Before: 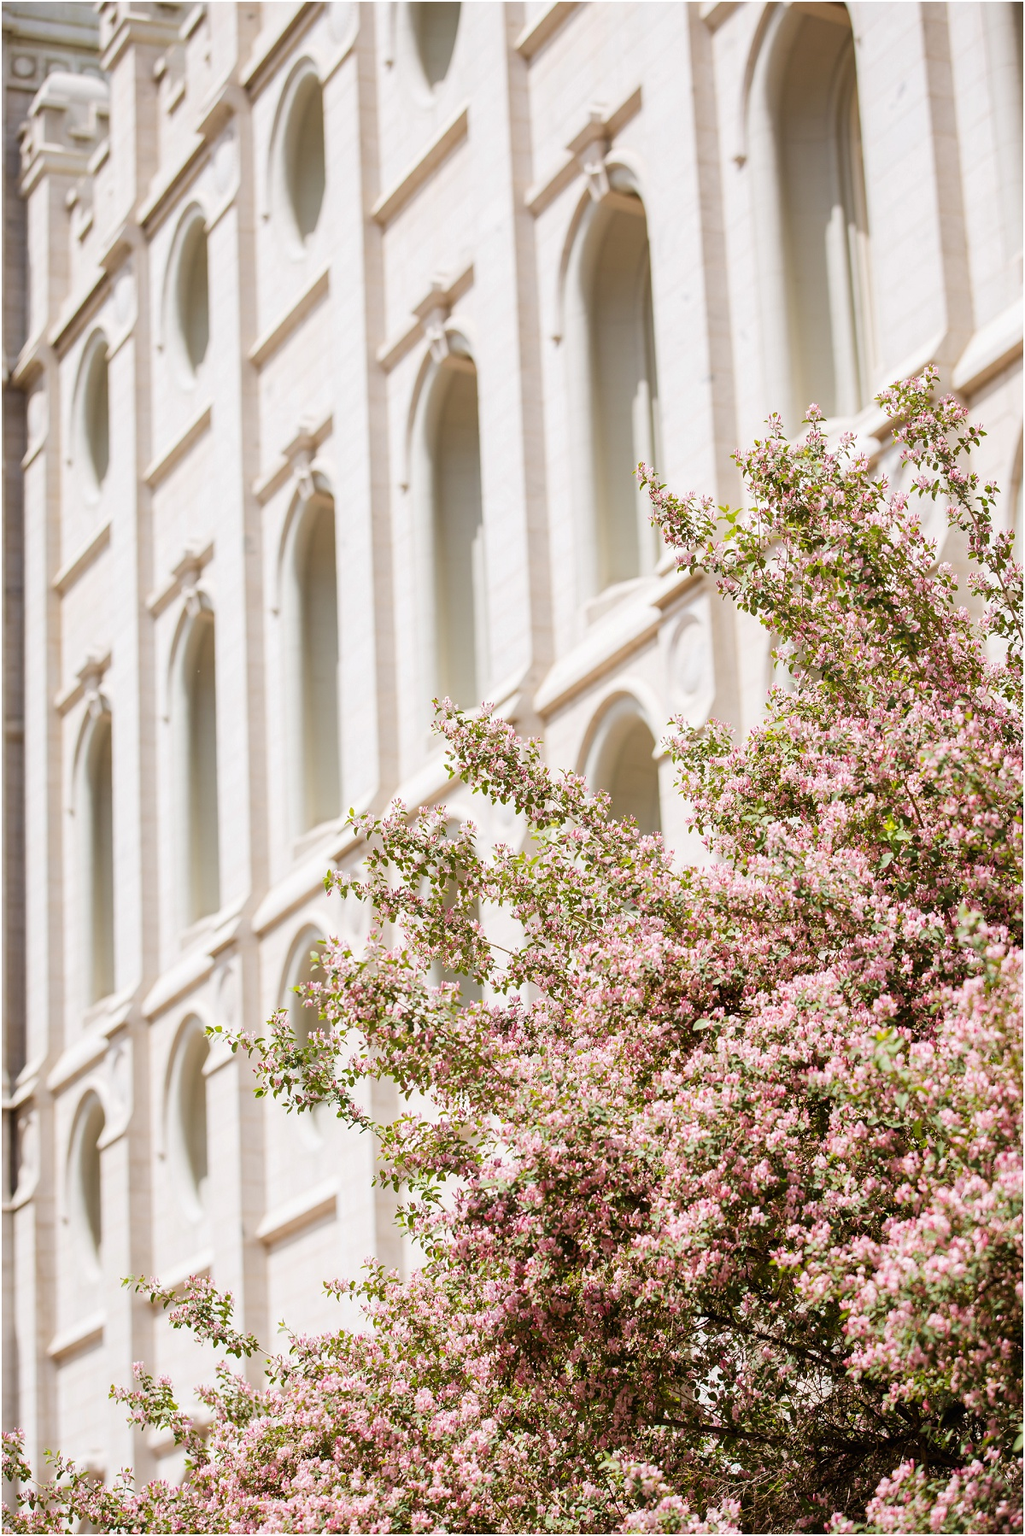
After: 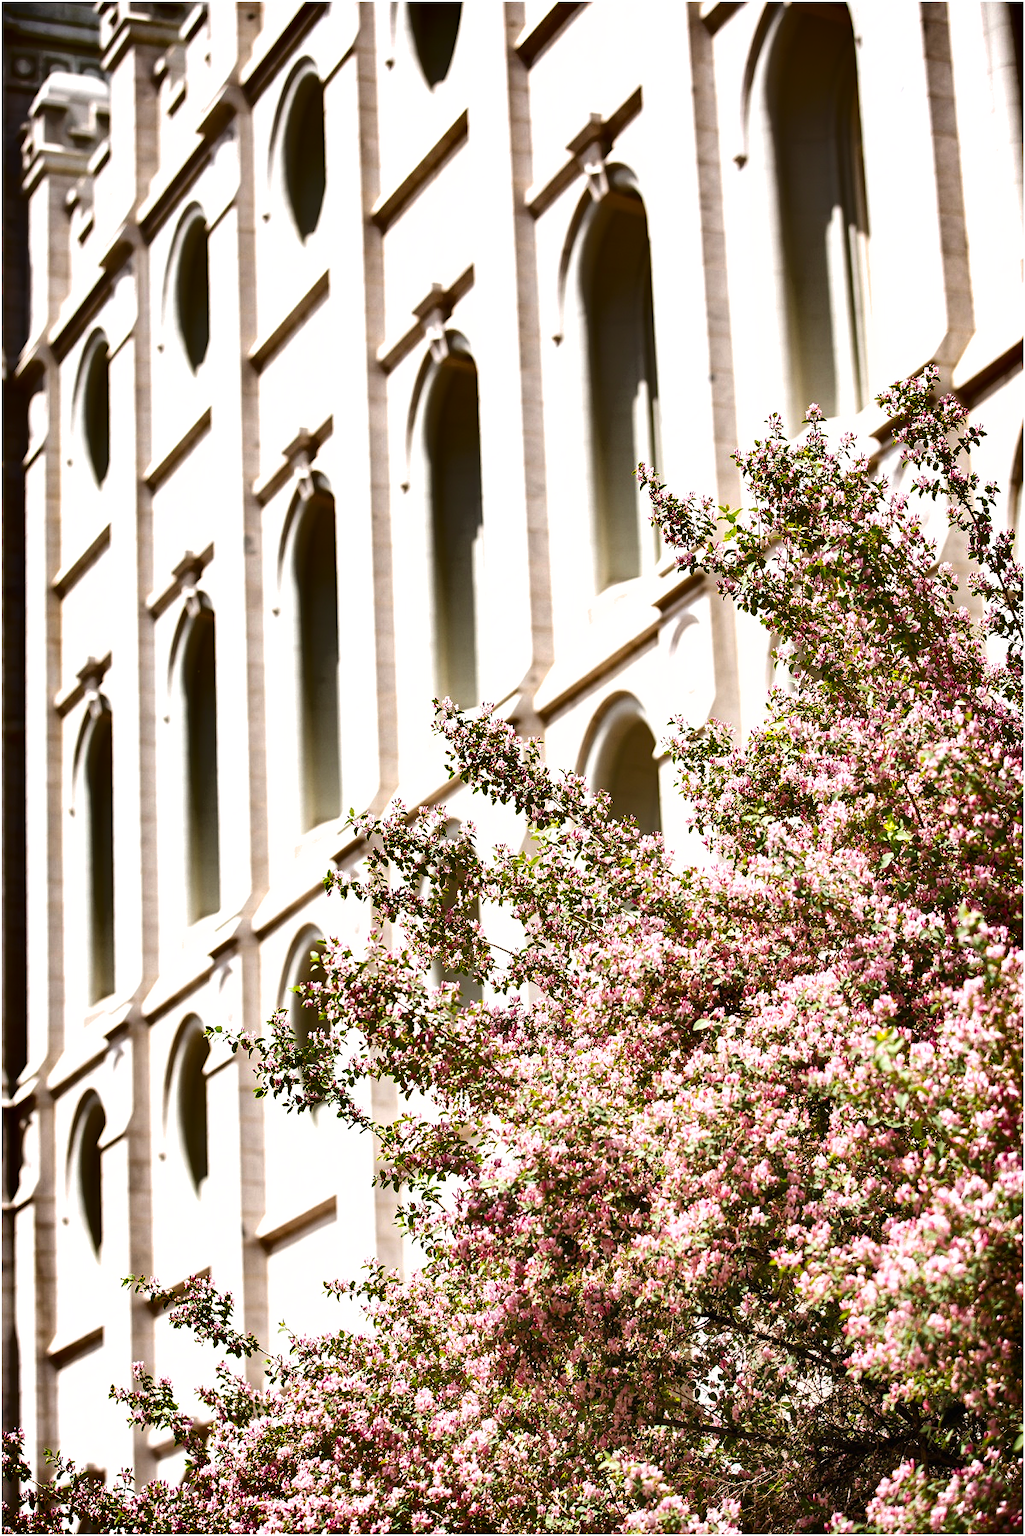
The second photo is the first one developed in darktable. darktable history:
shadows and highlights: radius 108.52, shadows 40.68, highlights -72.88, low approximation 0.01, soften with gaussian
levels: levels [0, 0.43, 0.859]
